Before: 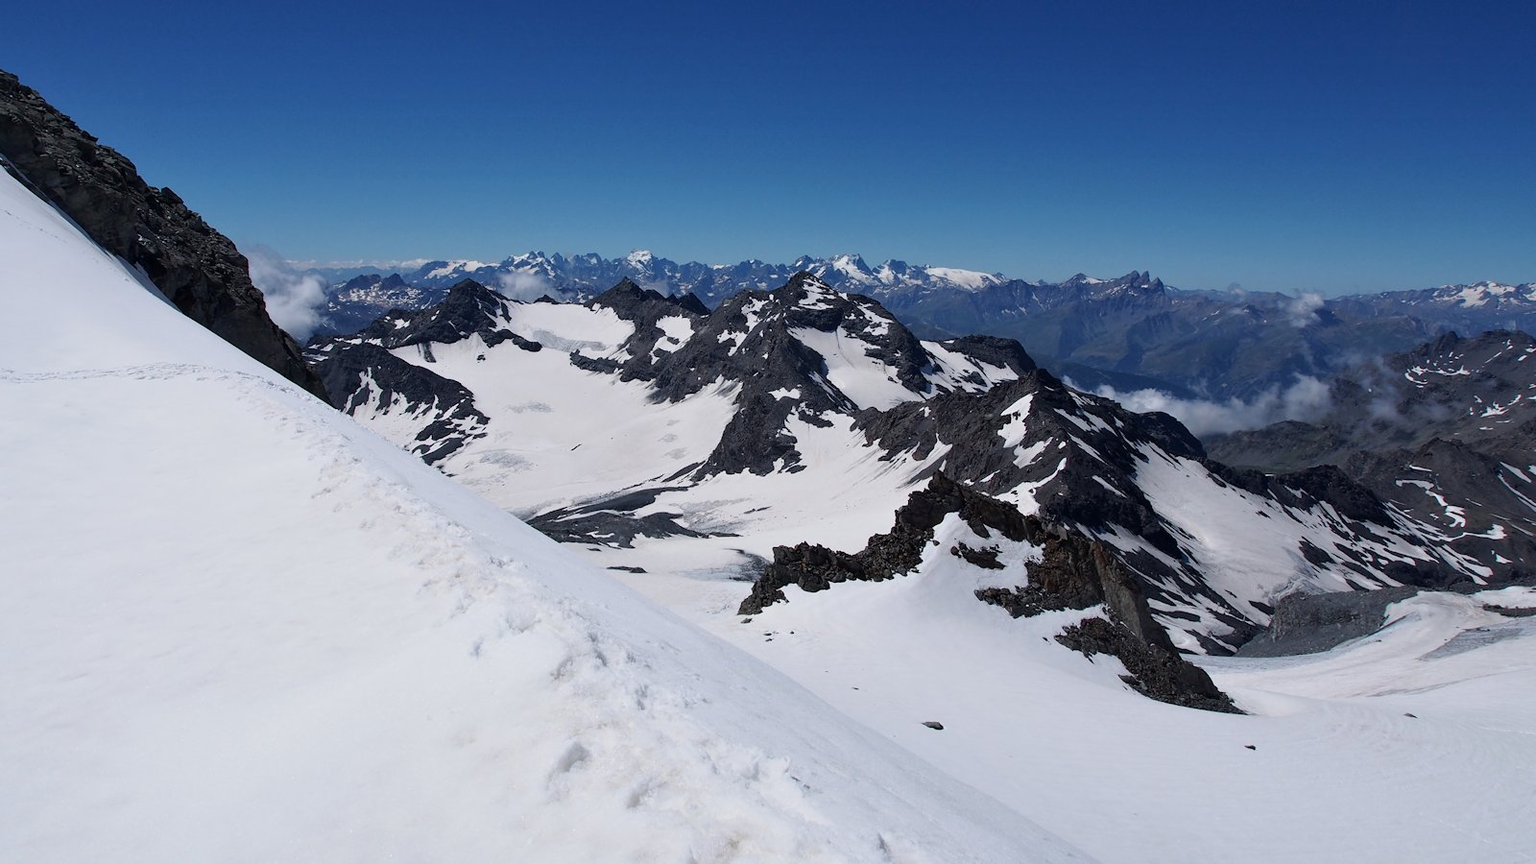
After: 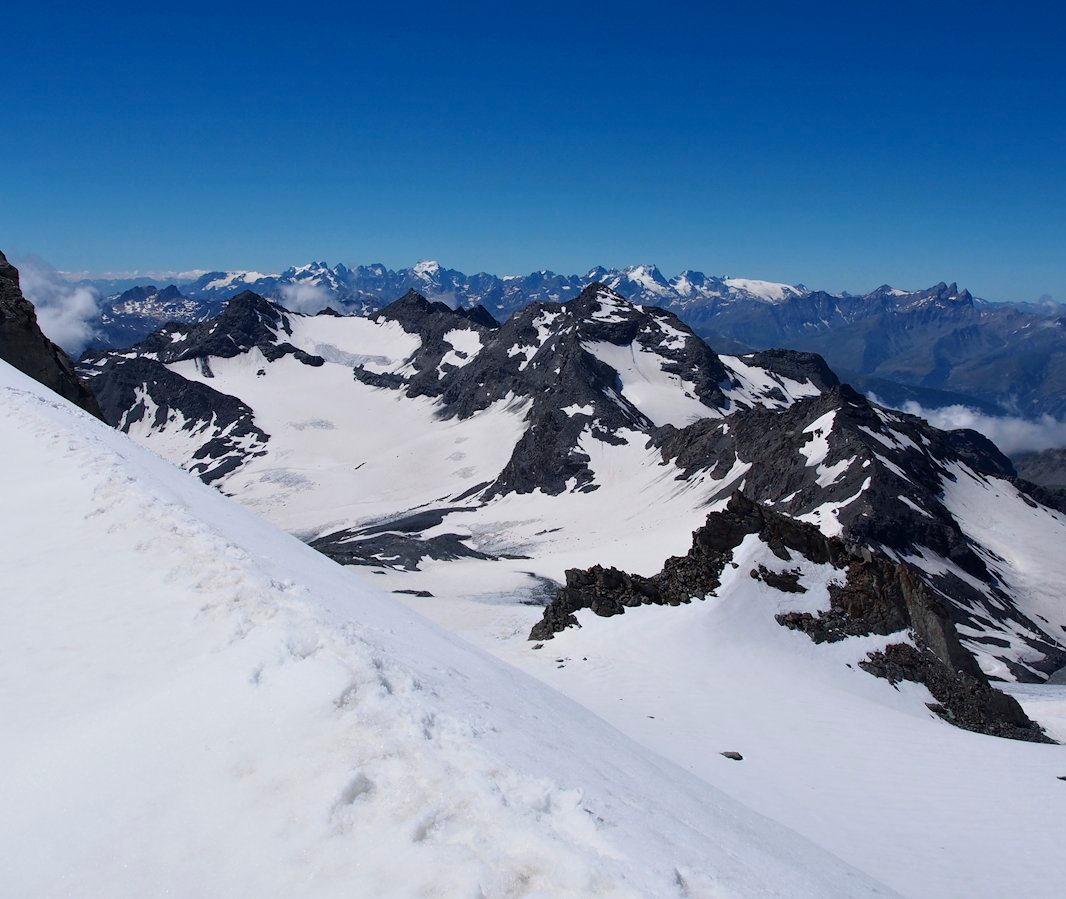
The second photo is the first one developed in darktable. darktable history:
contrast brightness saturation: saturation 0.179
crop and rotate: left 15.096%, right 18.224%
